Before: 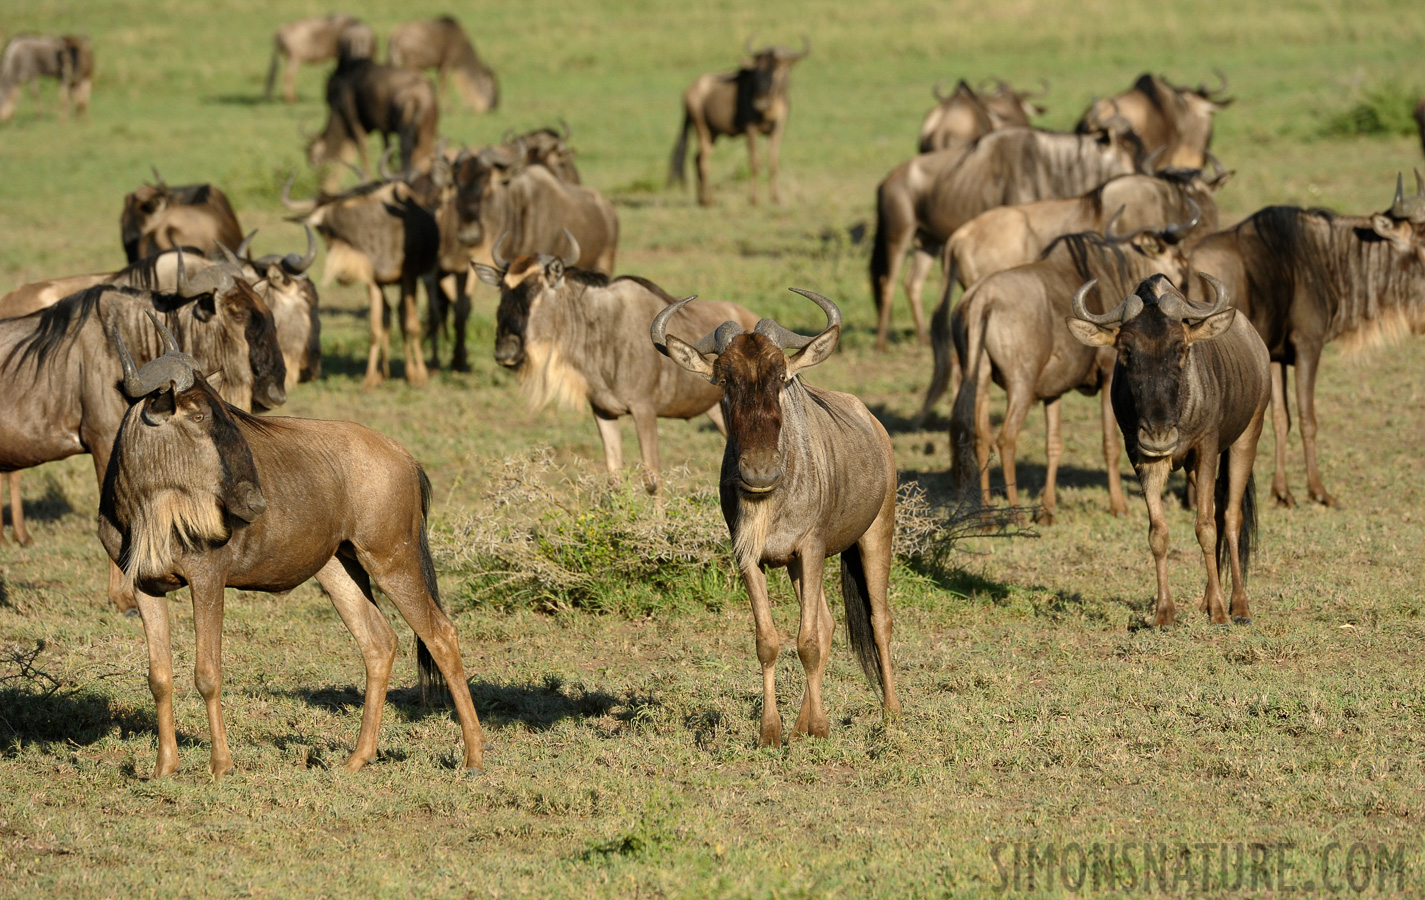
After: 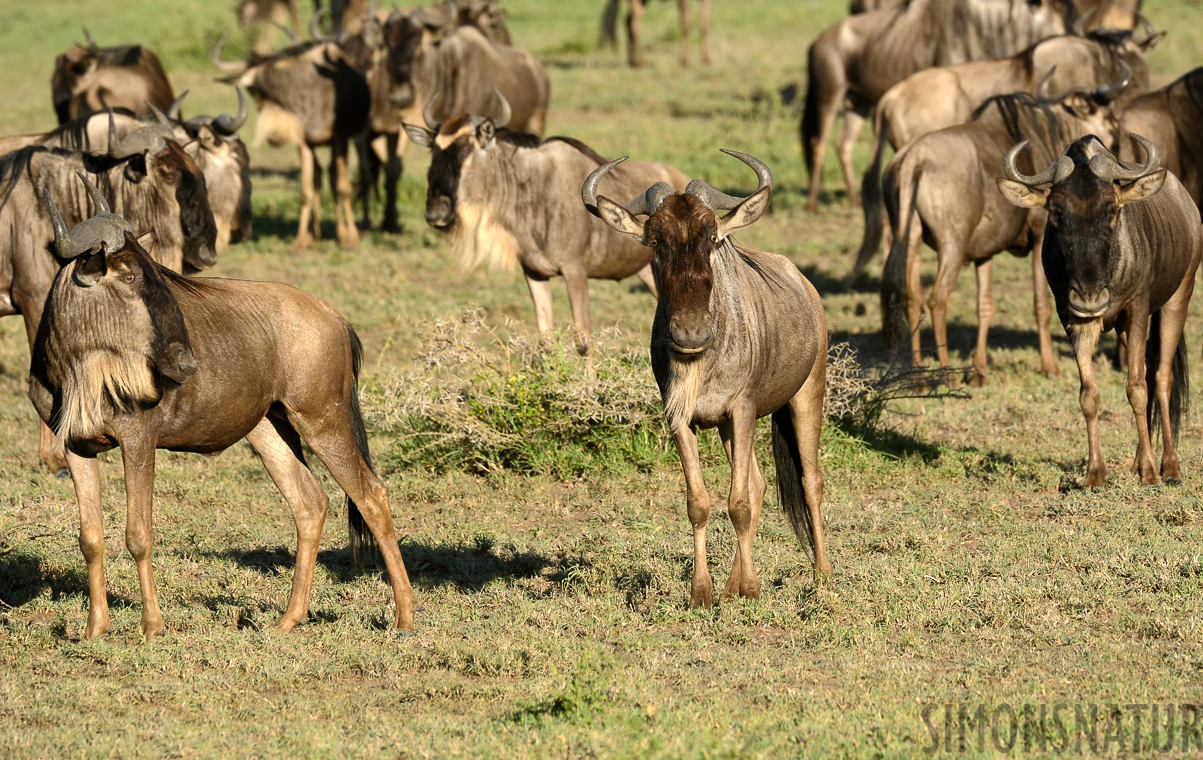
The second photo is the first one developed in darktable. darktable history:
crop and rotate: left 4.842%, top 15.51%, right 10.668%
tone equalizer: -8 EV -0.417 EV, -7 EV -0.389 EV, -6 EV -0.333 EV, -5 EV -0.222 EV, -3 EV 0.222 EV, -2 EV 0.333 EV, -1 EV 0.389 EV, +0 EV 0.417 EV, edges refinement/feathering 500, mask exposure compensation -1.57 EV, preserve details no
